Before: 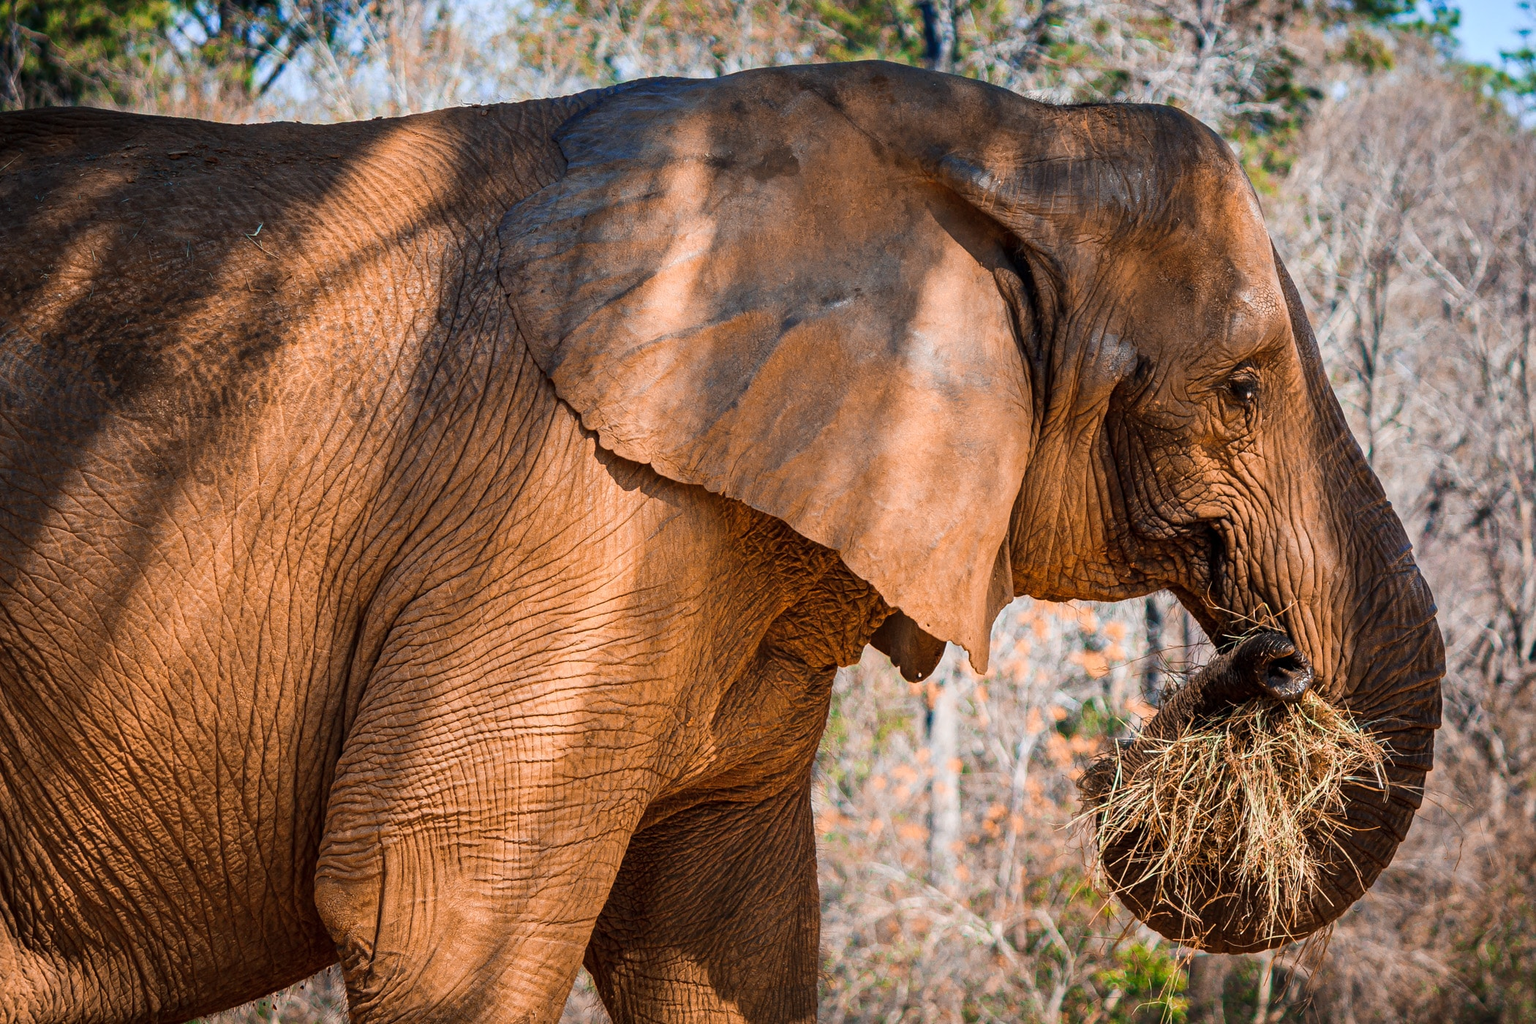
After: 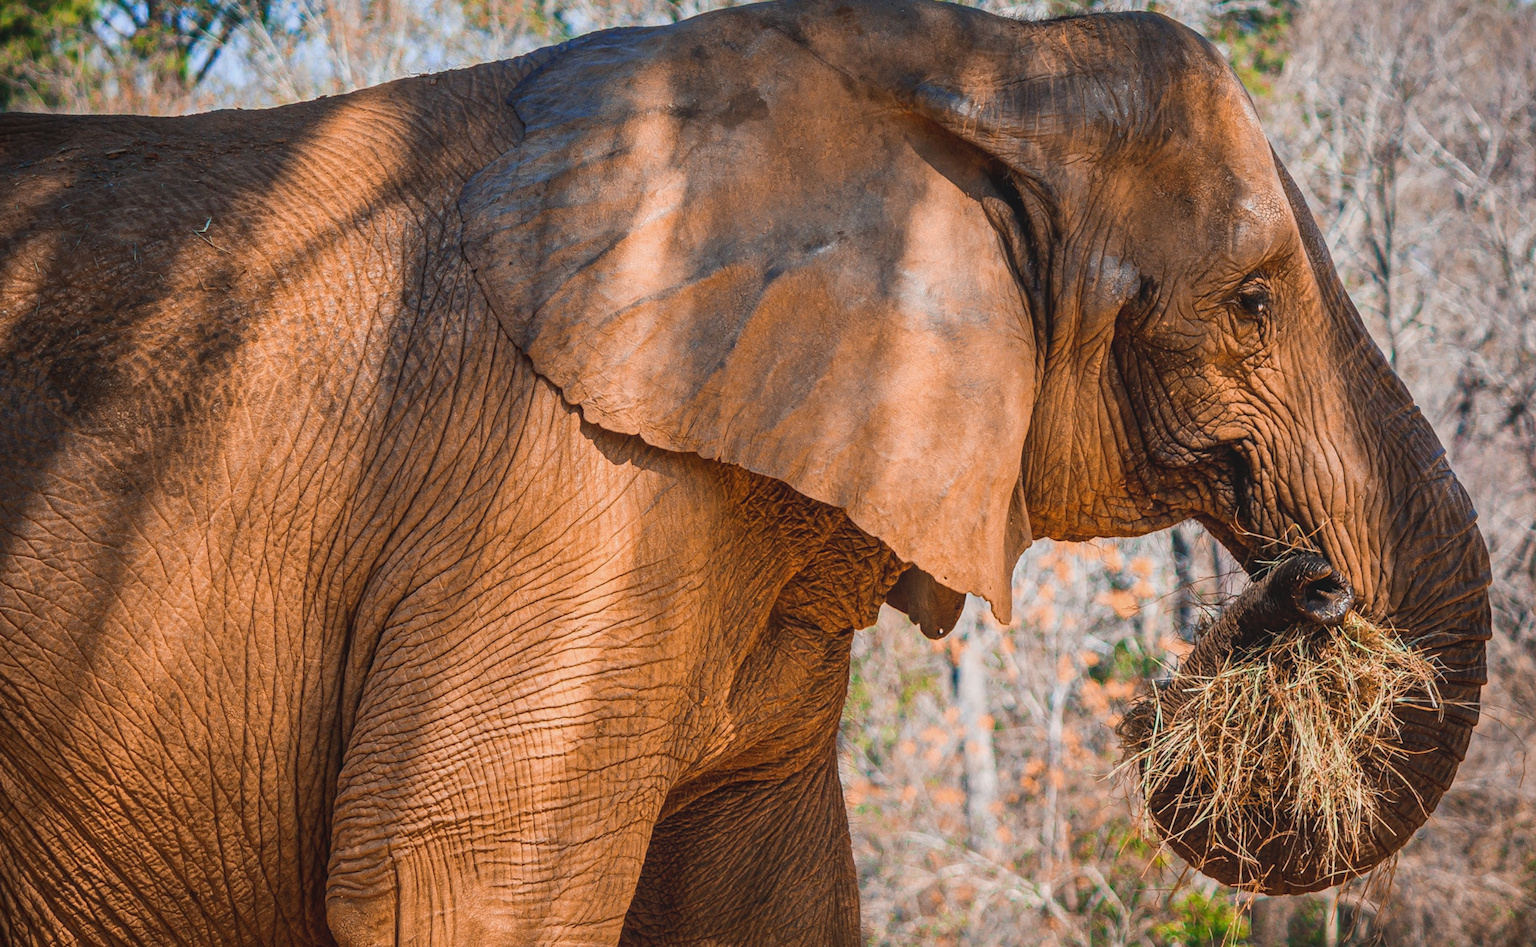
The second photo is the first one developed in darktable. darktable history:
local contrast: highlights 48%, shadows 0%, detail 100%
rotate and perspective: rotation -5°, crop left 0.05, crop right 0.952, crop top 0.11, crop bottom 0.89
